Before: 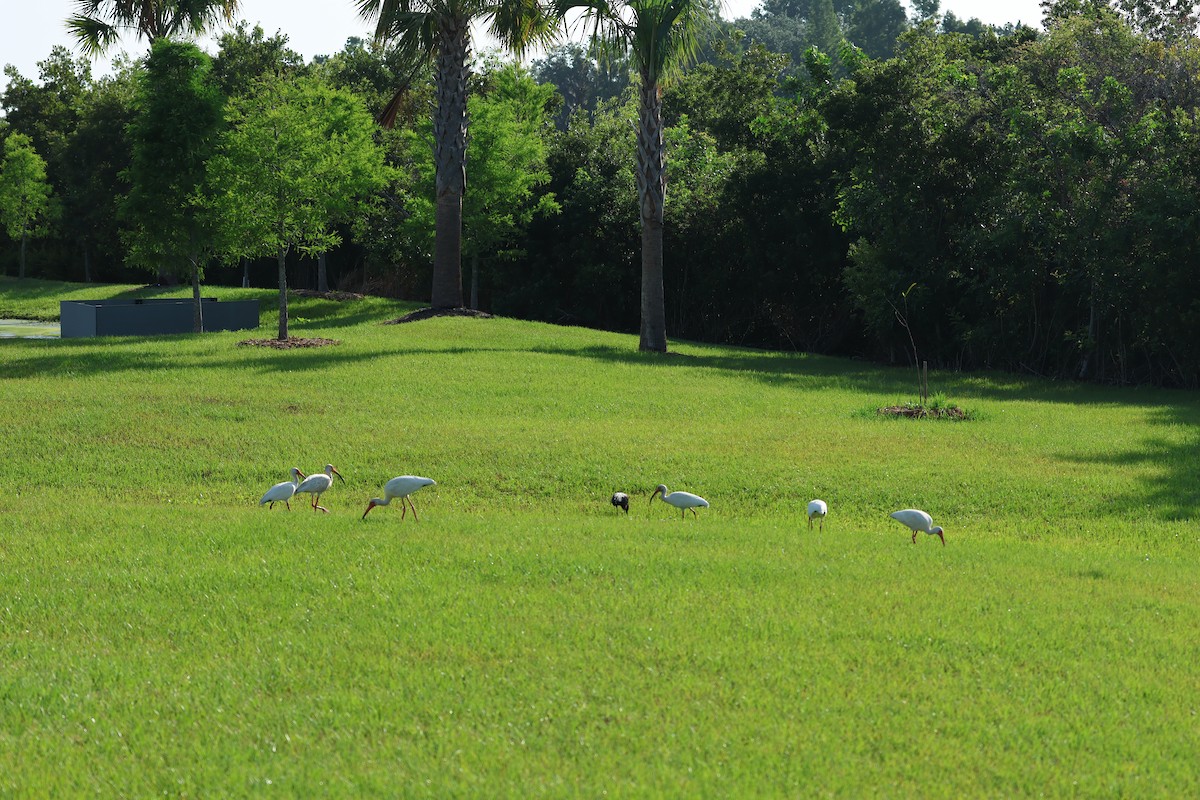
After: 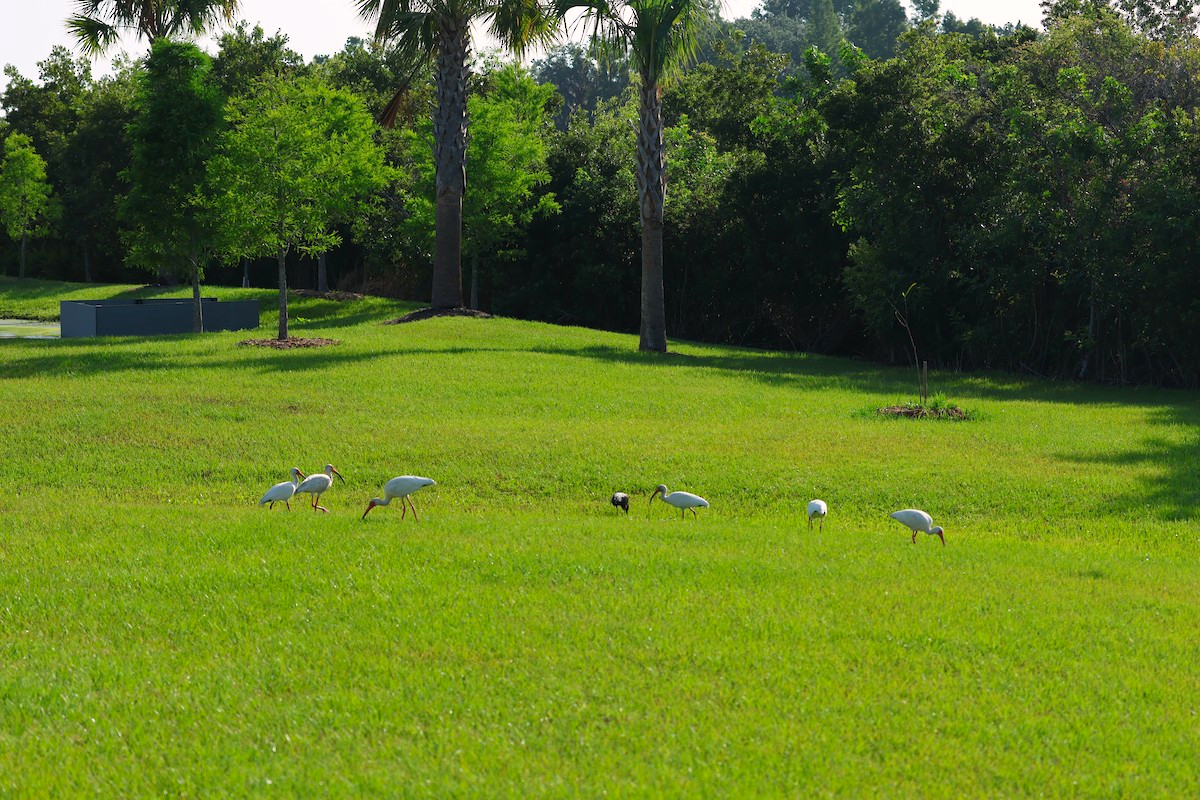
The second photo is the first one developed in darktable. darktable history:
color correction: highlights a* 3.22, highlights b* 1.93, saturation 1.19
